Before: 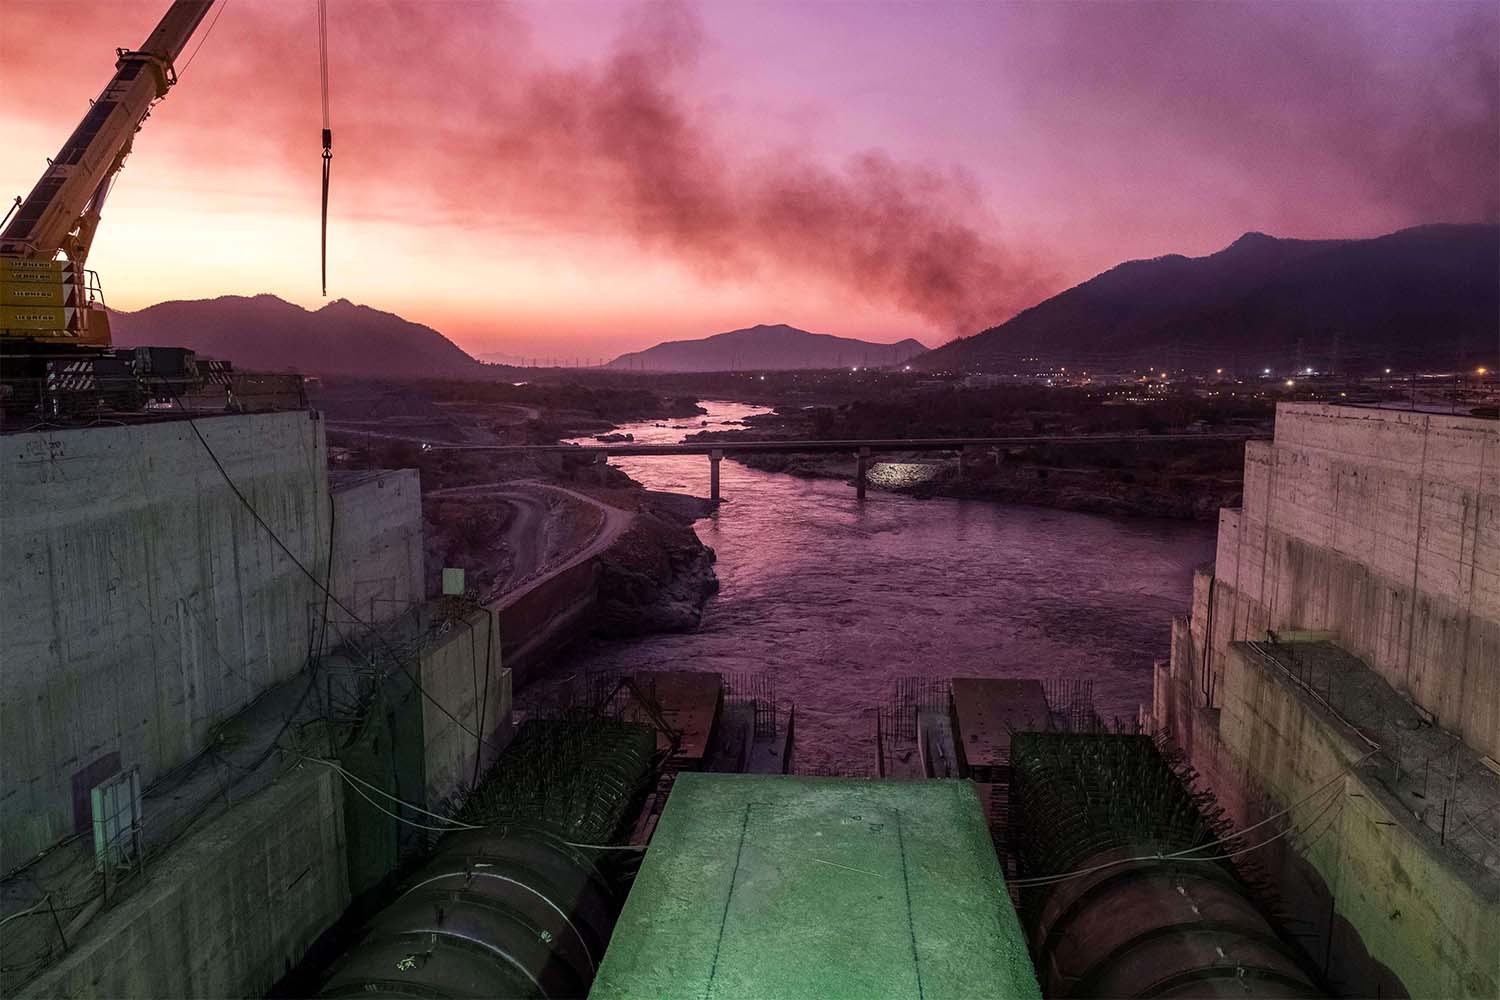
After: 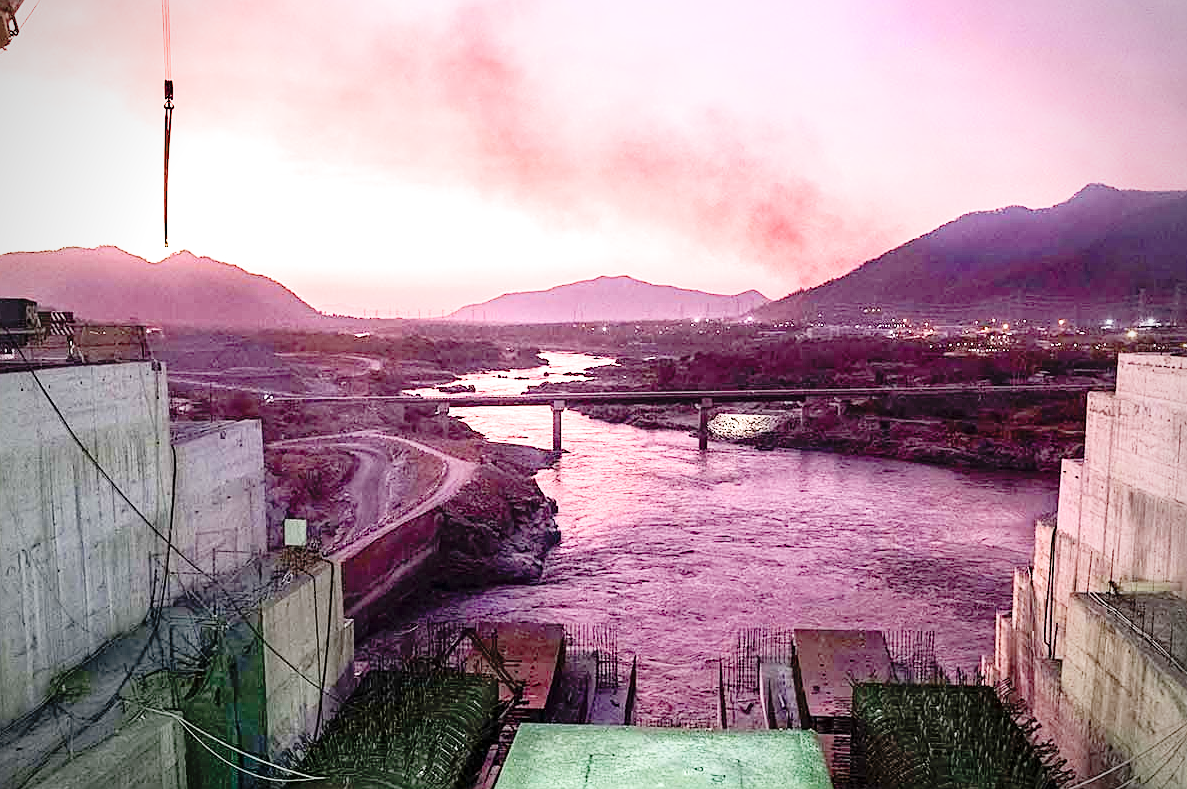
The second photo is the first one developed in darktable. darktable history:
filmic rgb: black relative exposure -8.16 EV, white relative exposure 3.77 EV, threshold 3.04 EV, hardness 4.42, enable highlight reconstruction true
crop and rotate: left 10.541%, top 4.991%, right 10.322%, bottom 16.08%
tone equalizer: -8 EV 0.244 EV, -7 EV 0.407 EV, -6 EV 0.44 EV, -5 EV 0.243 EV, -3 EV -0.26 EV, -2 EV -0.421 EV, -1 EV -0.395 EV, +0 EV -0.252 EV
sharpen: on, module defaults
exposure: black level correction 0, exposure 2.411 EV, compensate exposure bias true, compensate highlight preservation false
tone curve: curves: ch0 [(0, 0) (0.058, 0.039) (0.168, 0.123) (0.282, 0.327) (0.45, 0.534) (0.676, 0.751) (0.89, 0.919) (1, 1)]; ch1 [(0, 0) (0.094, 0.081) (0.285, 0.299) (0.385, 0.403) (0.447, 0.455) (0.495, 0.496) (0.544, 0.552) (0.589, 0.612) (0.722, 0.728) (1, 1)]; ch2 [(0, 0) (0.257, 0.217) (0.43, 0.421) (0.498, 0.507) (0.531, 0.544) (0.56, 0.579) (0.625, 0.66) (1, 1)], preserve colors none
vignetting: on, module defaults
shadows and highlights: shadows -1.69, highlights 38.07
